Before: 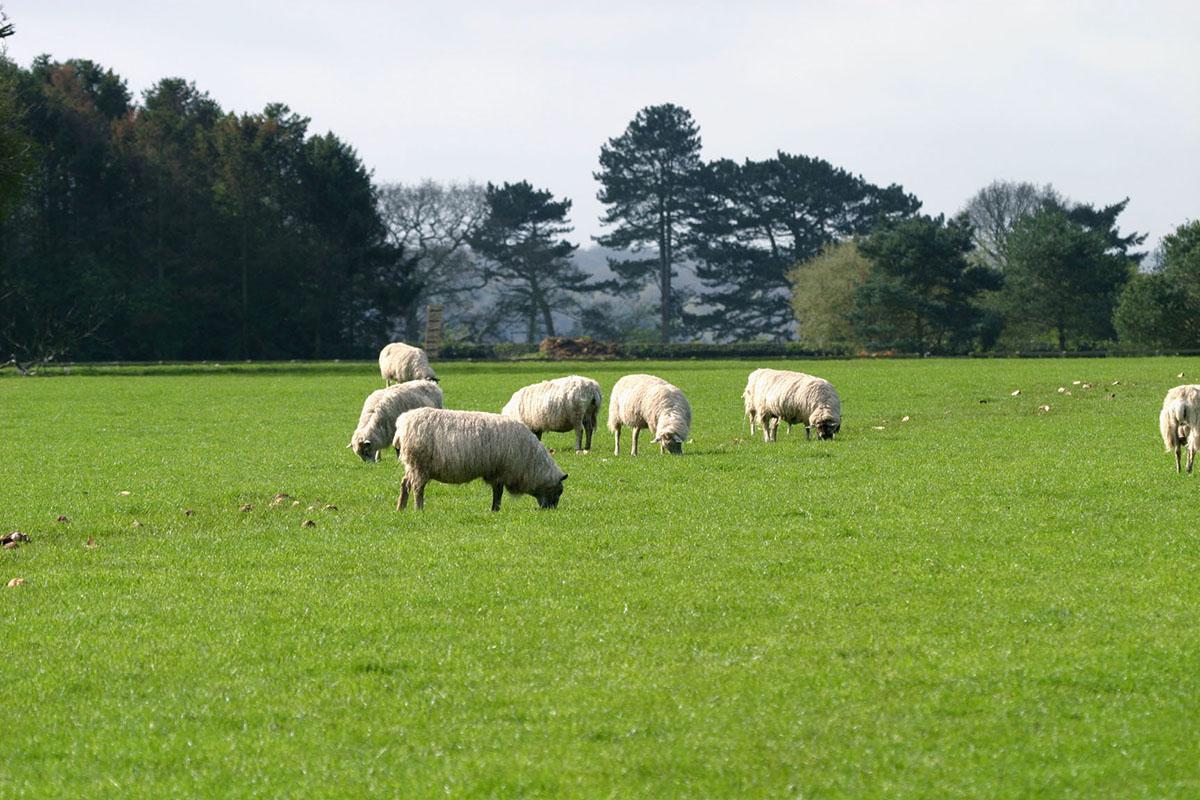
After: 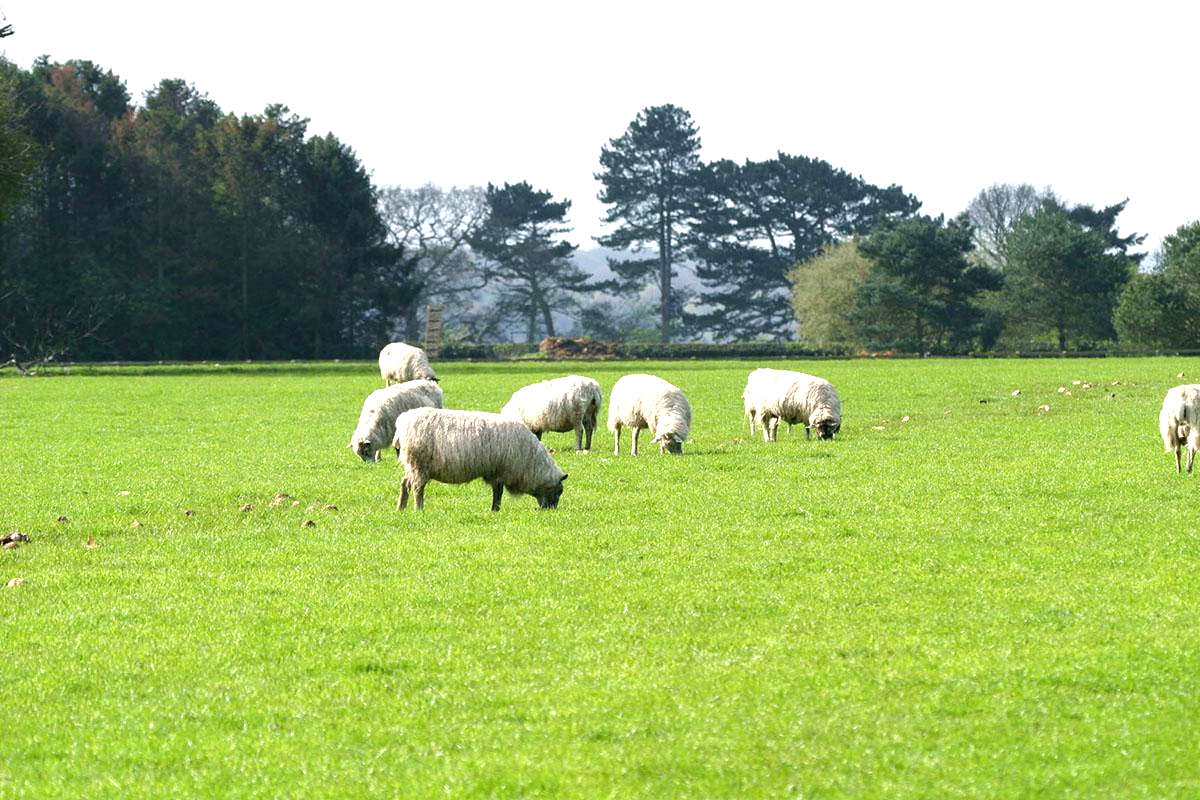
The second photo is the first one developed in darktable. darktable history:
exposure: black level correction 0, exposure 0.937 EV, compensate highlight preservation false
